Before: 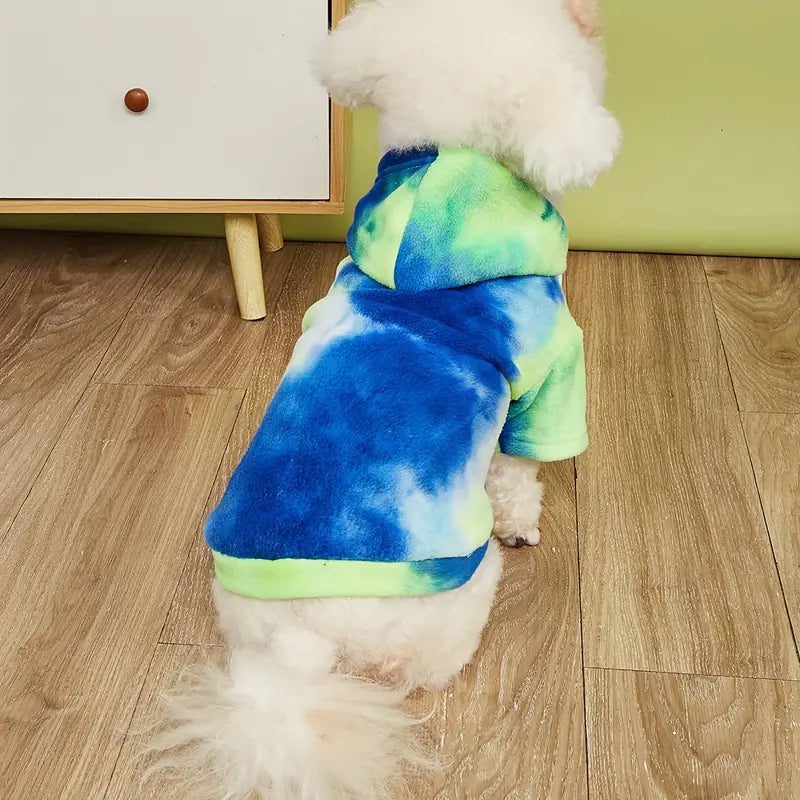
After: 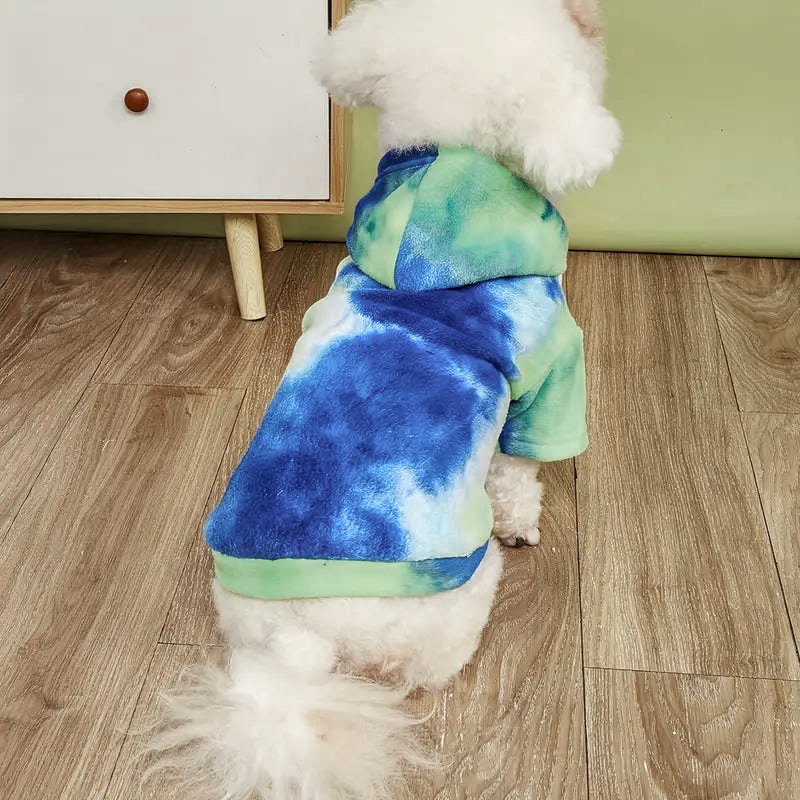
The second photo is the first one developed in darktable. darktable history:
local contrast: on, module defaults
white balance: emerald 1
color zones: curves: ch0 [(0, 0.5) (0.125, 0.4) (0.25, 0.5) (0.375, 0.4) (0.5, 0.4) (0.625, 0.6) (0.75, 0.6) (0.875, 0.5)]; ch1 [(0, 0.35) (0.125, 0.45) (0.25, 0.35) (0.375, 0.35) (0.5, 0.35) (0.625, 0.35) (0.75, 0.45) (0.875, 0.35)]; ch2 [(0, 0.6) (0.125, 0.5) (0.25, 0.5) (0.375, 0.6) (0.5, 0.6) (0.625, 0.5) (0.75, 0.5) (0.875, 0.5)]
